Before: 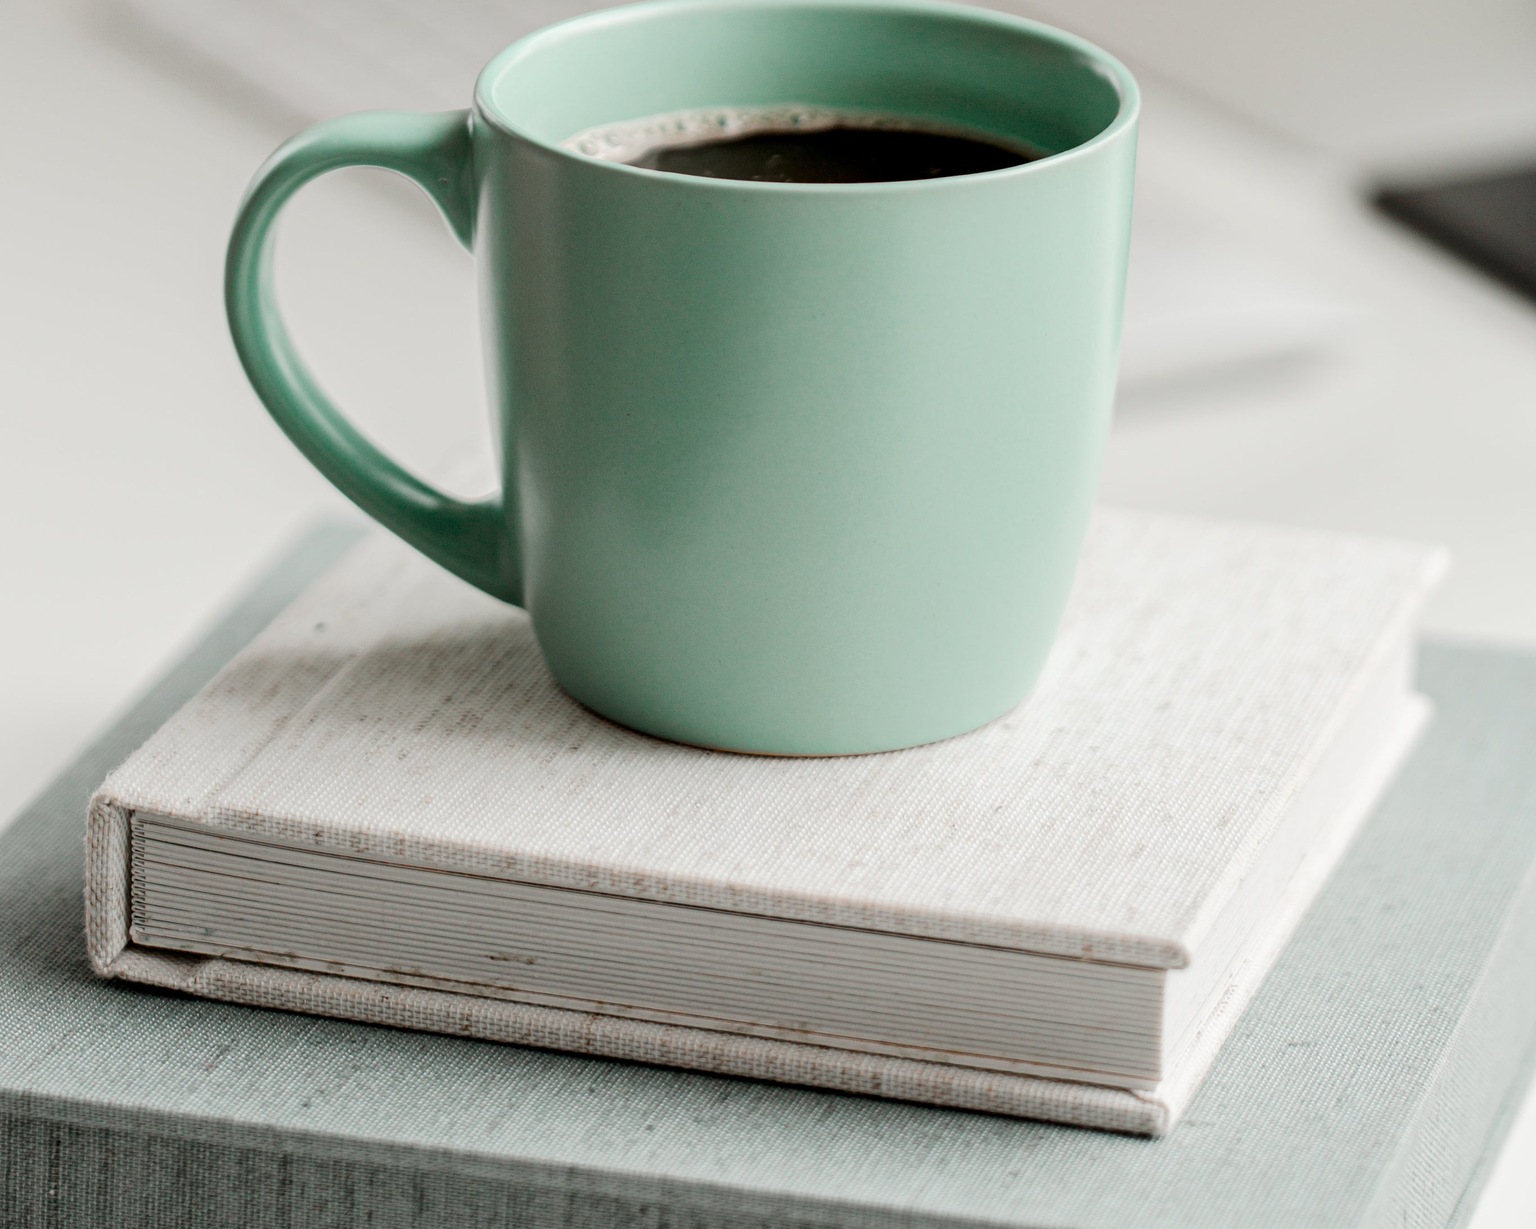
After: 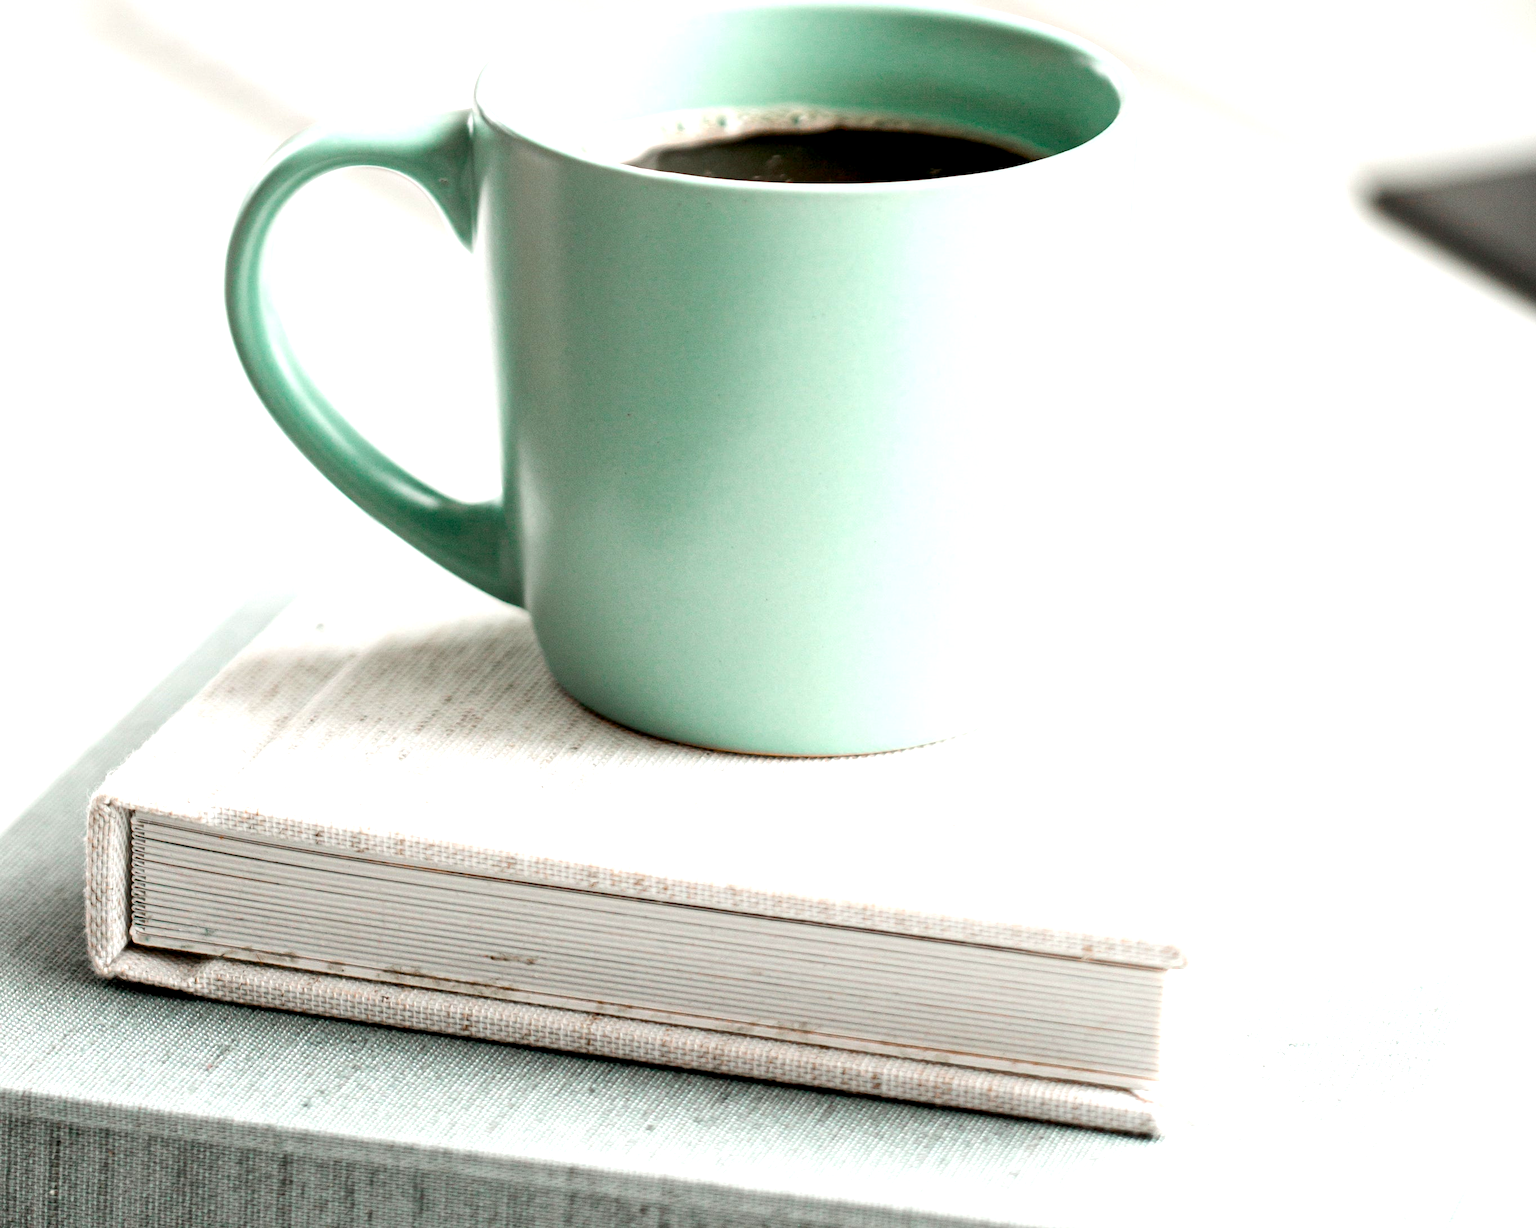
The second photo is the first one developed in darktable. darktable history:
exposure: black level correction 0.001, exposure 1.119 EV, compensate highlight preservation false
